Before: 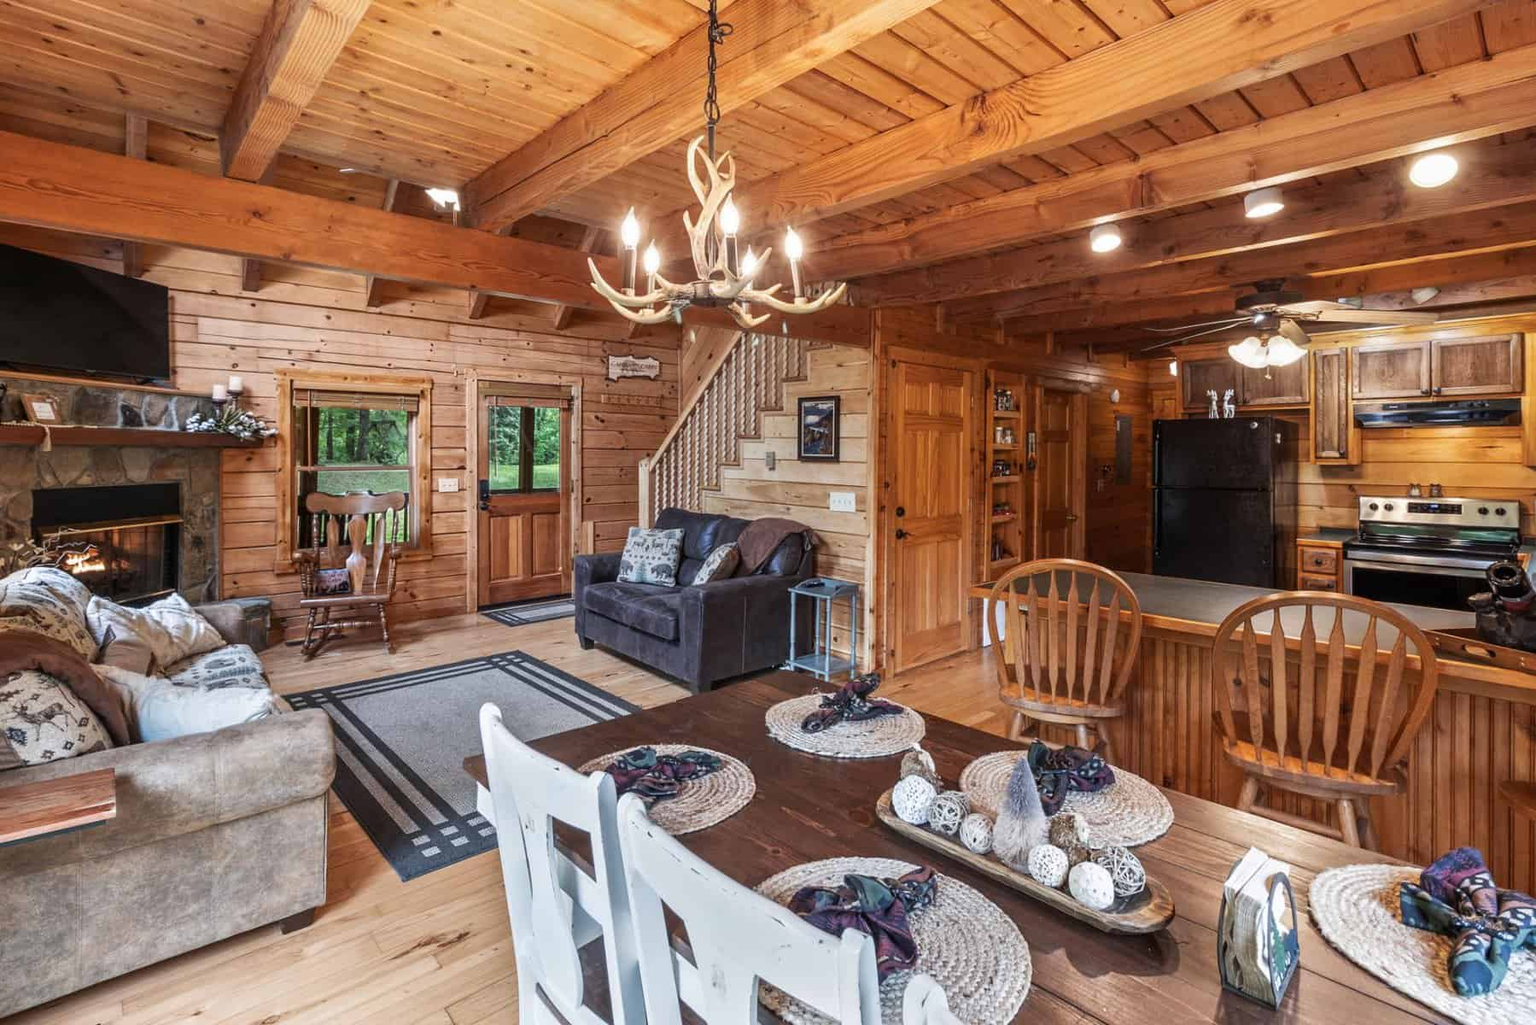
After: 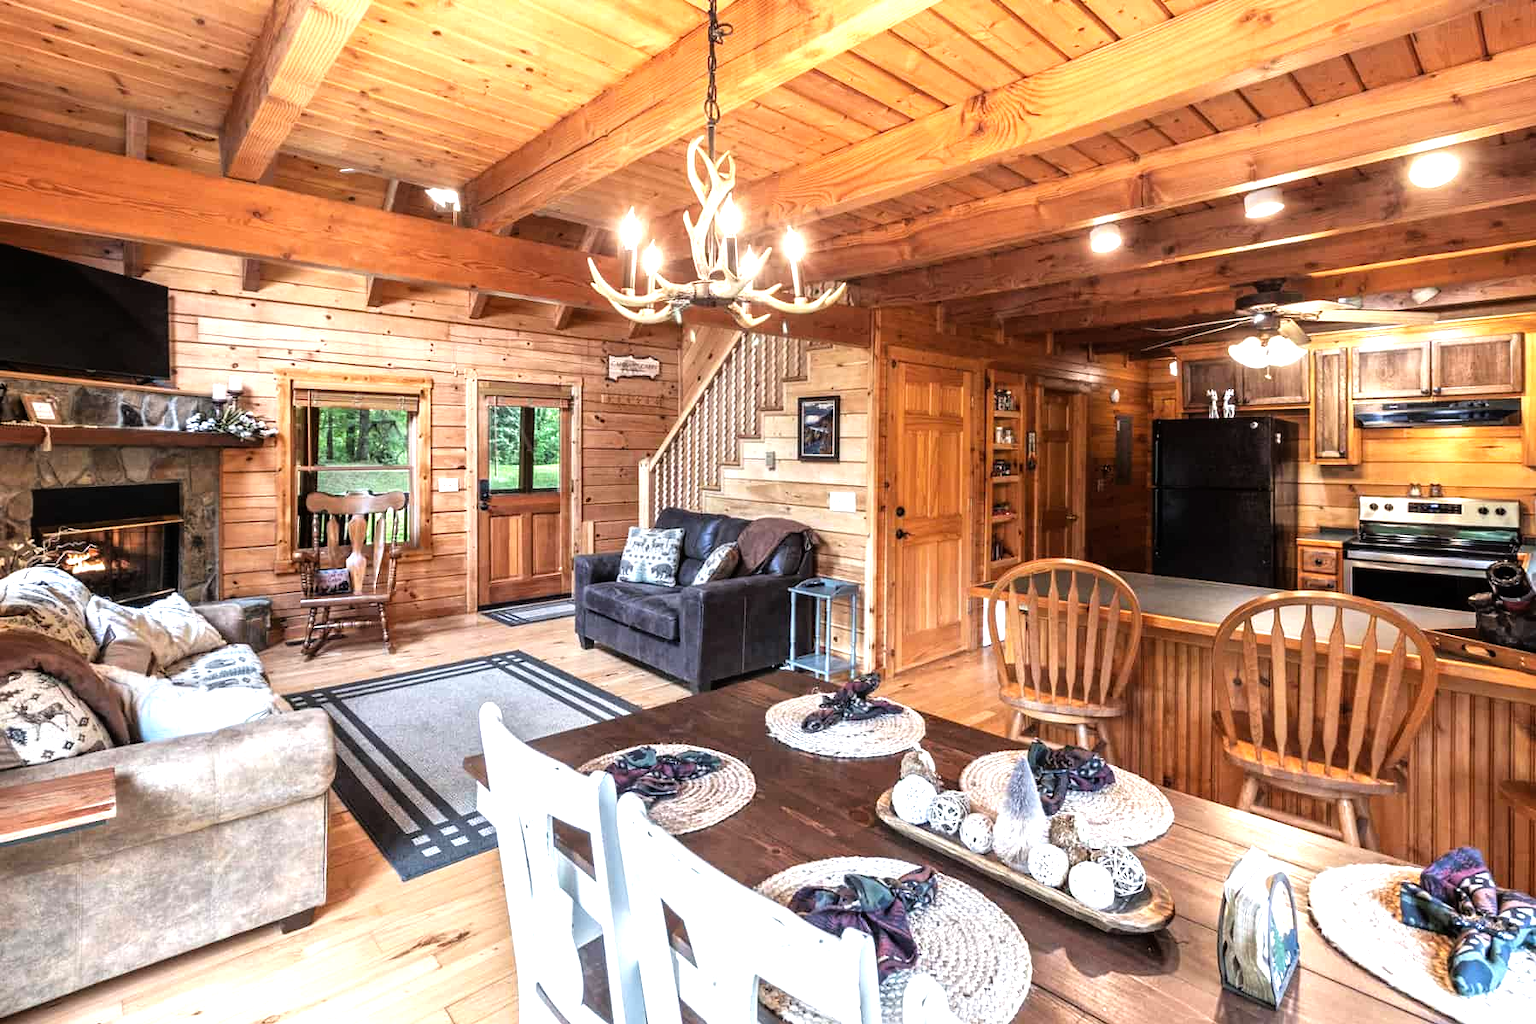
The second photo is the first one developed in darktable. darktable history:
tone equalizer: -8 EV -1.09 EV, -7 EV -0.999 EV, -6 EV -0.904 EV, -5 EV -0.596 EV, -3 EV 0.592 EV, -2 EV 0.872 EV, -1 EV 1.01 EV, +0 EV 1.06 EV
